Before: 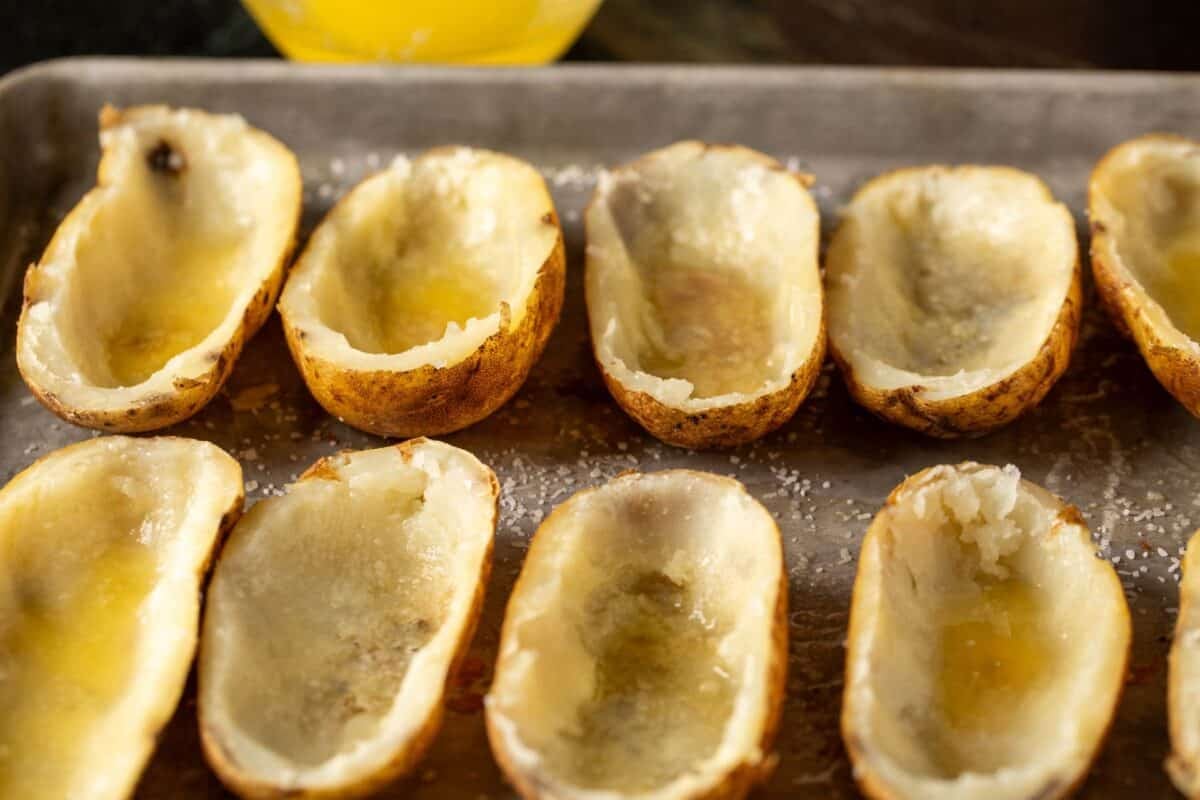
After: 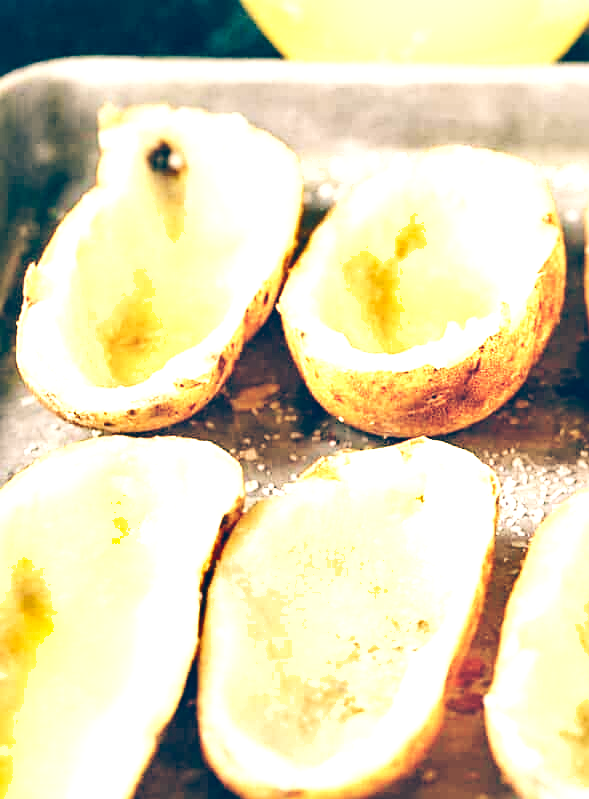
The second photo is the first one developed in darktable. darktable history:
crop and rotate: left 0%, top 0%, right 50.845%
shadows and highlights: radius 44.78, white point adjustment 6.64, compress 79.65%, highlights color adjustment 78.42%, soften with gaussian
exposure: black level correction 0, exposure 0.7 EV, compensate exposure bias true, compensate highlight preservation false
base curve: curves: ch0 [(0, 0.003) (0.001, 0.002) (0.006, 0.004) (0.02, 0.022) (0.048, 0.086) (0.094, 0.234) (0.162, 0.431) (0.258, 0.629) (0.385, 0.8) (0.548, 0.918) (0.751, 0.988) (1, 1)], preserve colors none
sharpen: on, module defaults
color balance: lift [1.006, 0.985, 1.002, 1.015], gamma [1, 0.953, 1.008, 1.047], gain [1.076, 1.13, 1.004, 0.87]
